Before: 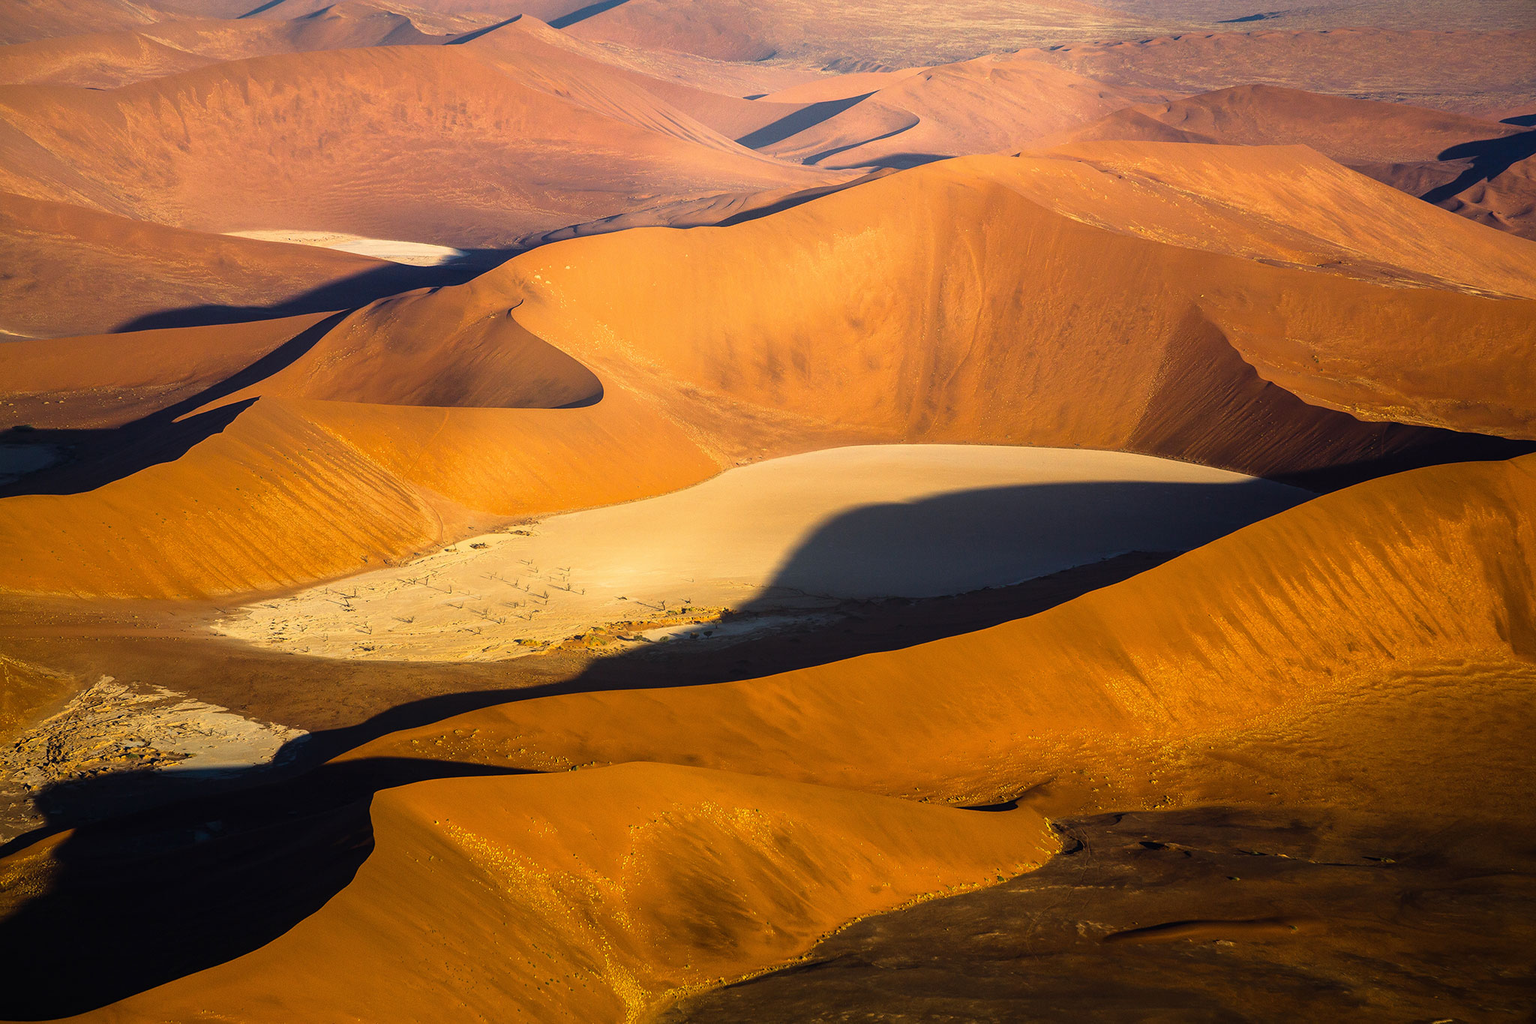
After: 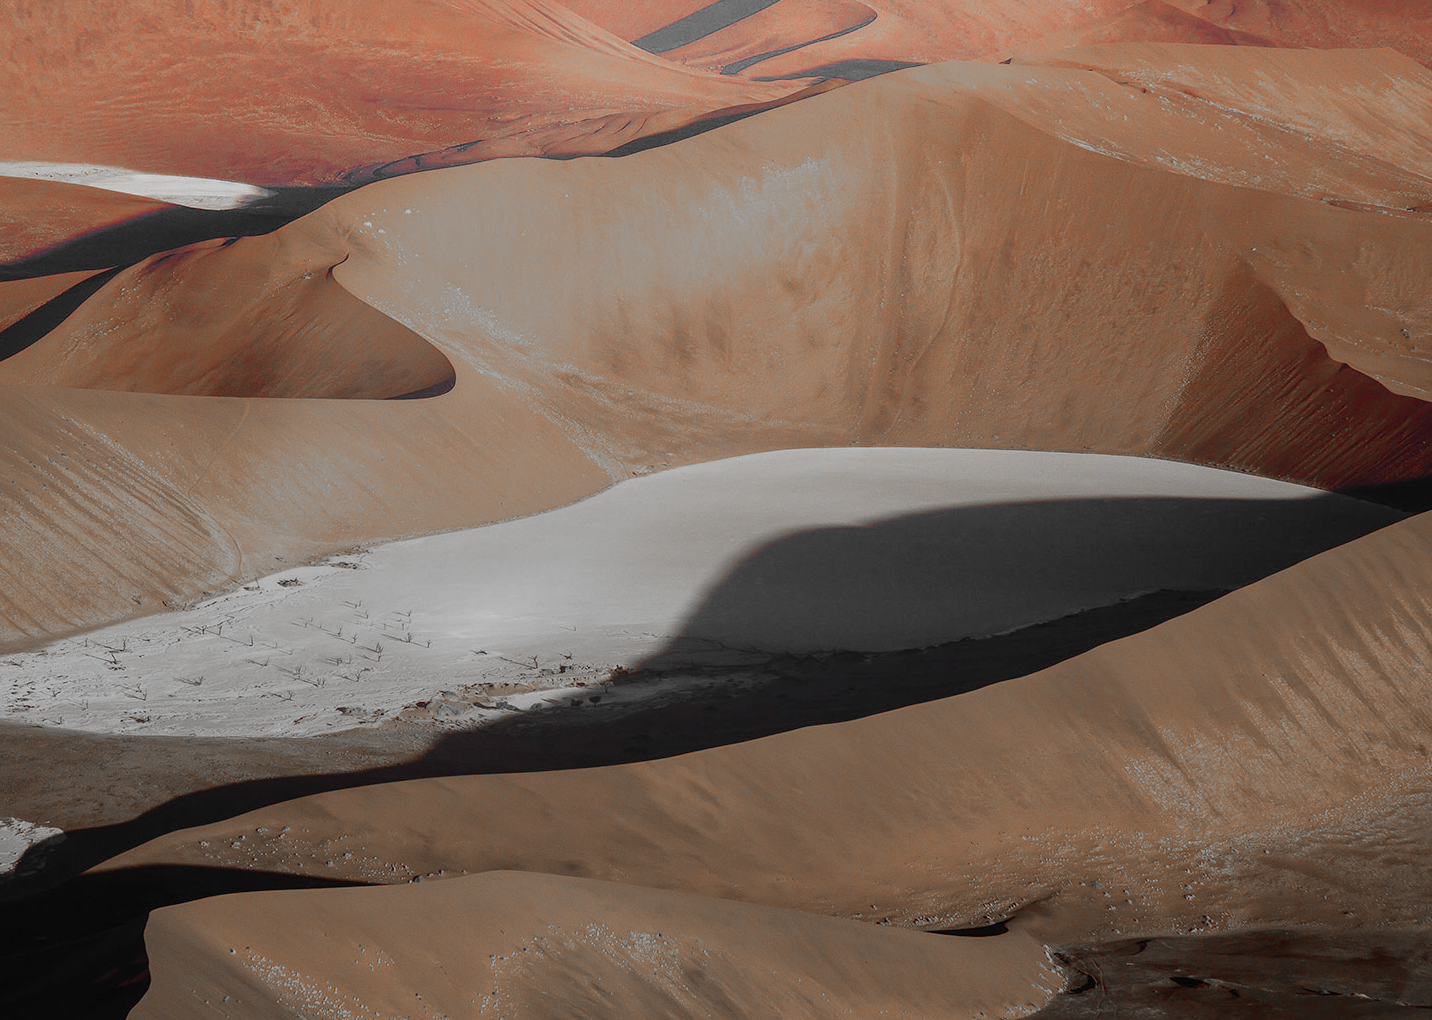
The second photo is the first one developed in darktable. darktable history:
crop and rotate: left 17.046%, top 10.659%, right 12.989%, bottom 14.553%
color zones: curves: ch0 [(0, 0.352) (0.143, 0.407) (0.286, 0.386) (0.429, 0.431) (0.571, 0.829) (0.714, 0.853) (0.857, 0.833) (1, 0.352)]; ch1 [(0, 0.604) (0.072, 0.726) (0.096, 0.608) (0.205, 0.007) (0.571, -0.006) (0.839, -0.013) (0.857, -0.012) (1, 0.604)]
